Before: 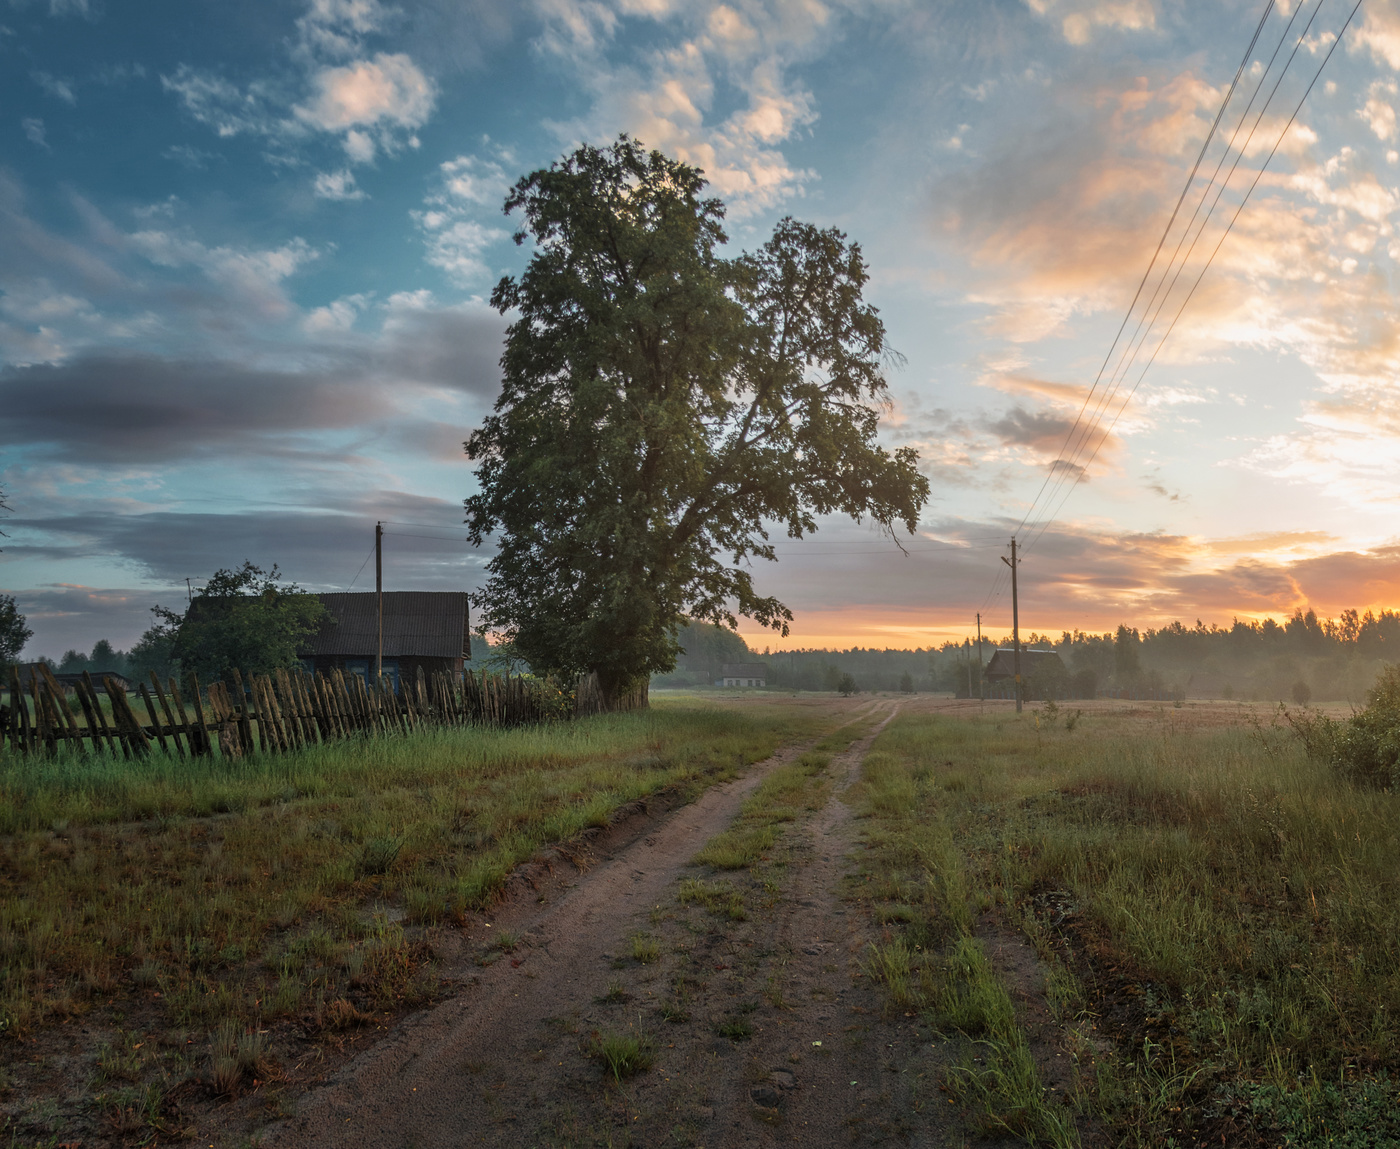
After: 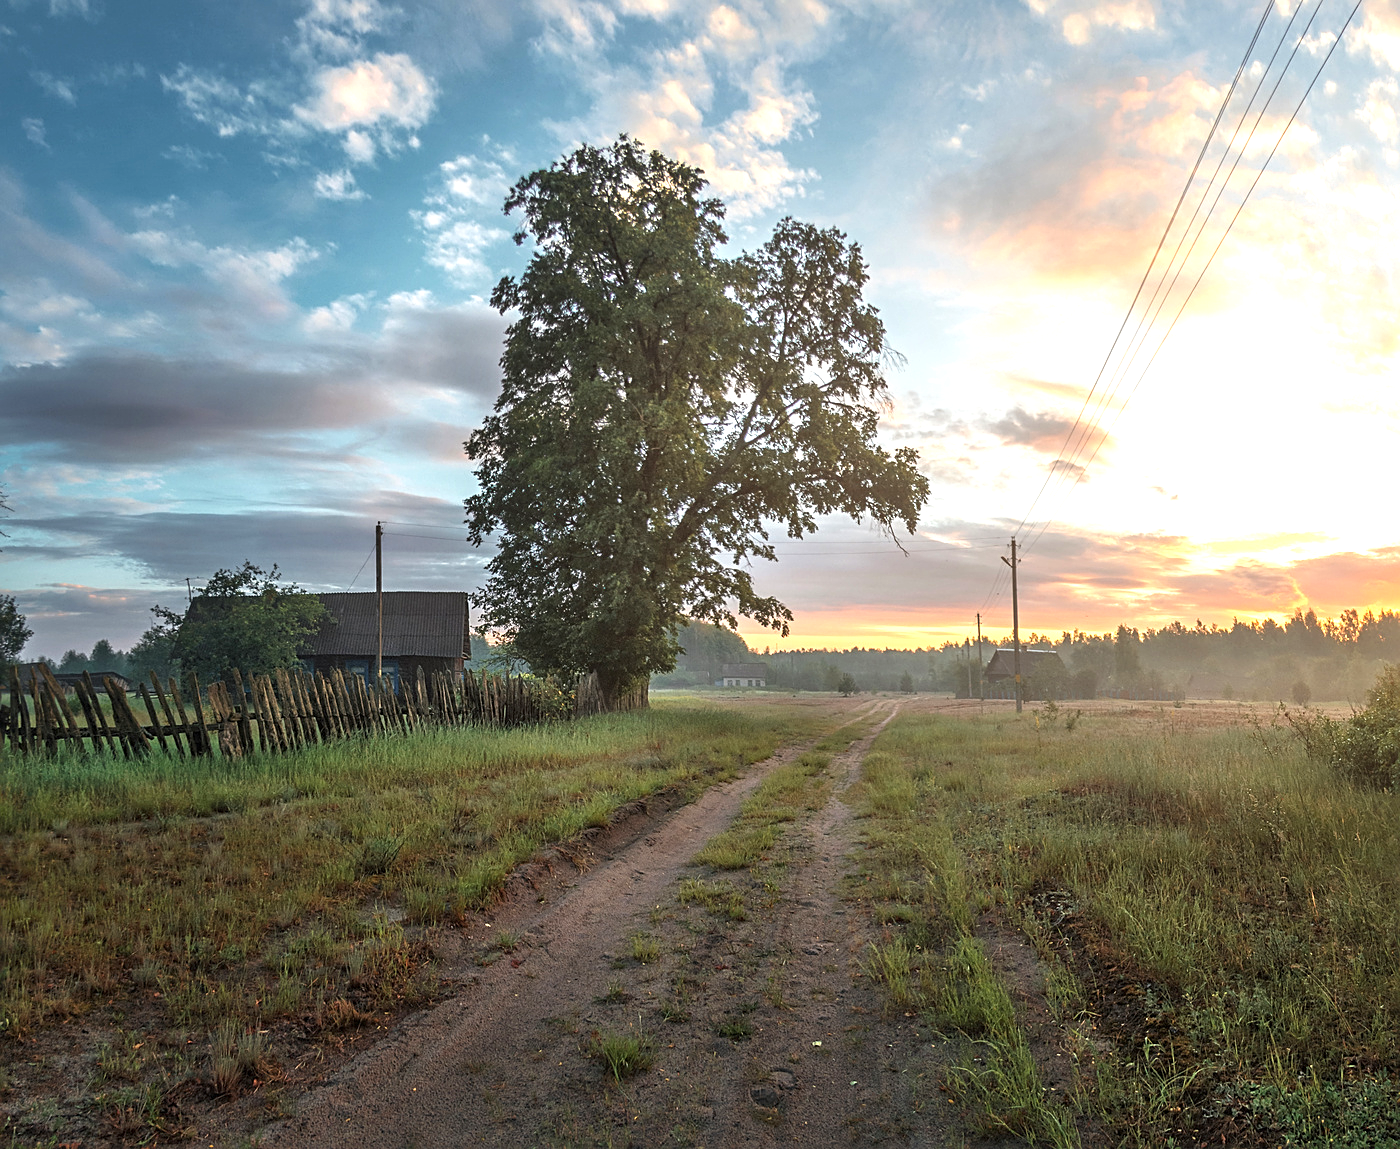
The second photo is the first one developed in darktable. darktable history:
exposure: black level correction 0, exposure 0.888 EV, compensate highlight preservation false
sharpen: on, module defaults
